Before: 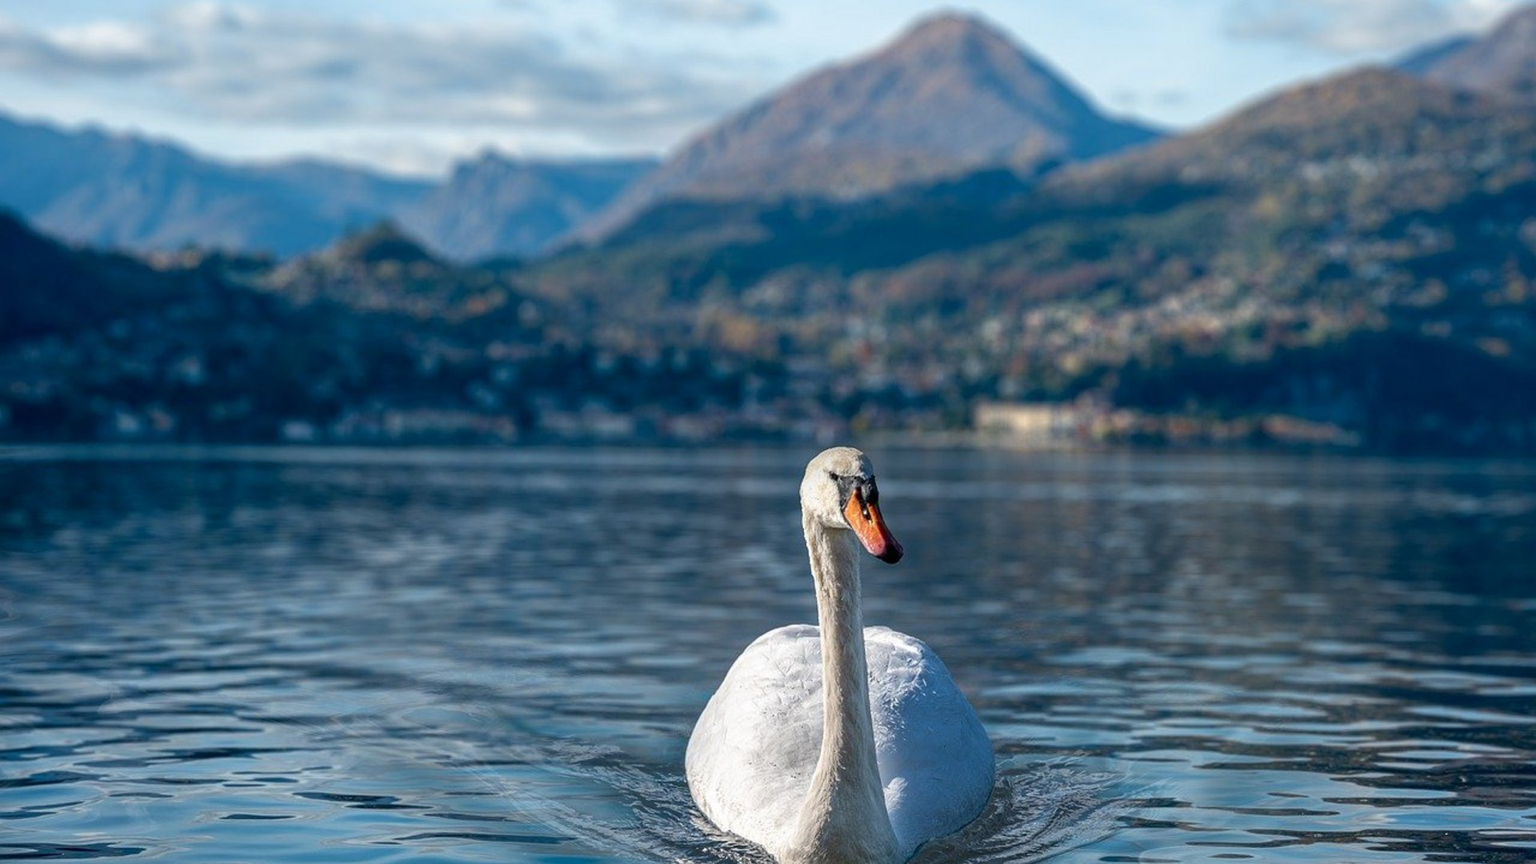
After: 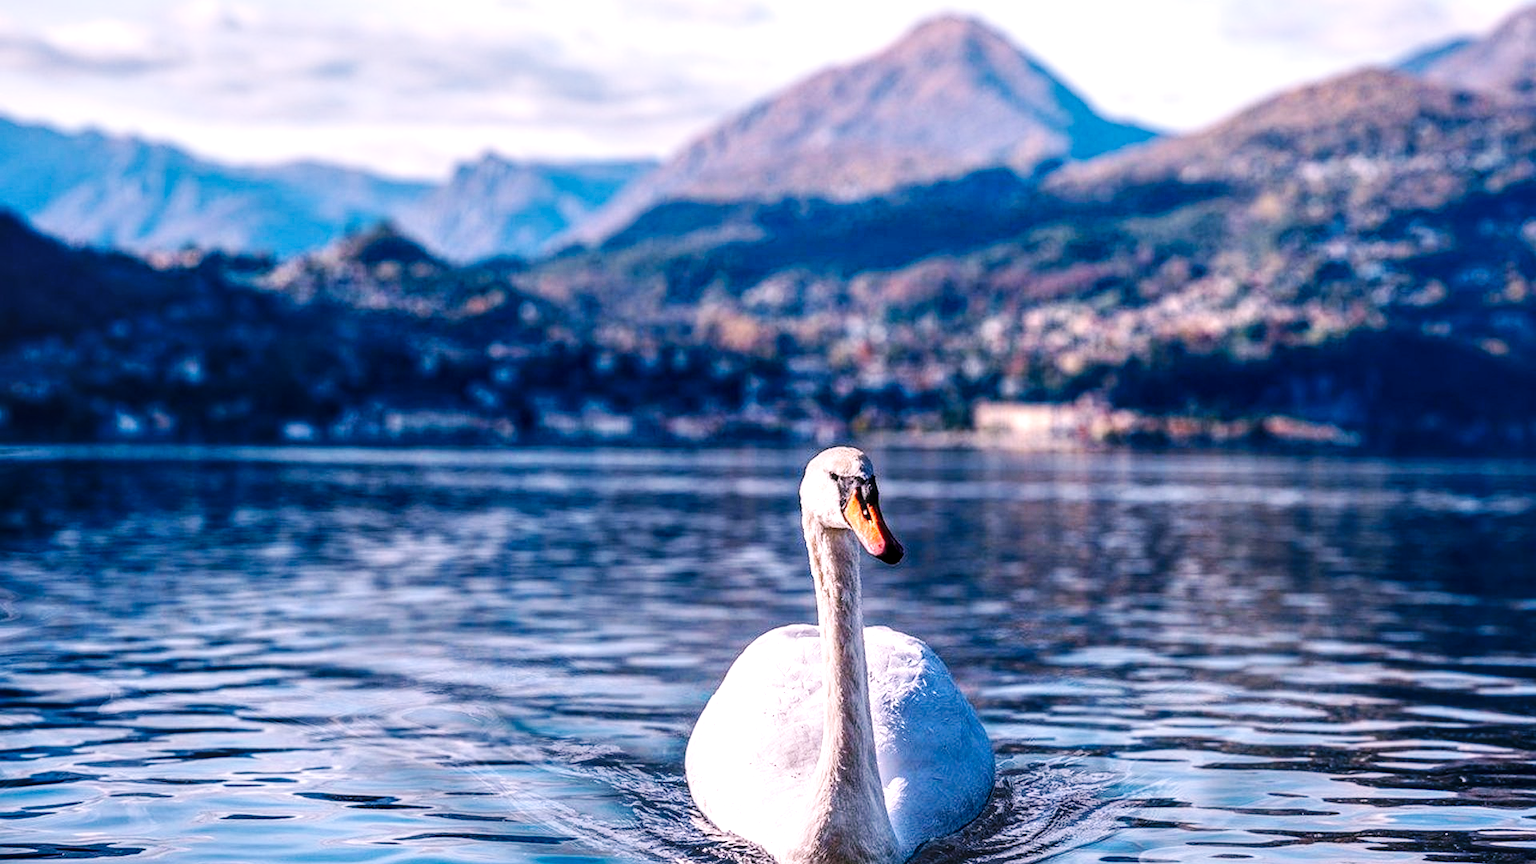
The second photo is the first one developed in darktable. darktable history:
local contrast: detail 130%
tone equalizer: -8 EV -0.417 EV, -7 EV -0.389 EV, -6 EV -0.333 EV, -5 EV -0.222 EV, -3 EV 0.222 EV, -2 EV 0.333 EV, -1 EV 0.389 EV, +0 EV 0.417 EV, edges refinement/feathering 500, mask exposure compensation -1.57 EV, preserve details no
base curve: curves: ch0 [(0, 0) (0.036, 0.025) (0.121, 0.166) (0.206, 0.329) (0.605, 0.79) (1, 1)], preserve colors none
white balance: red 1.188, blue 1.11
